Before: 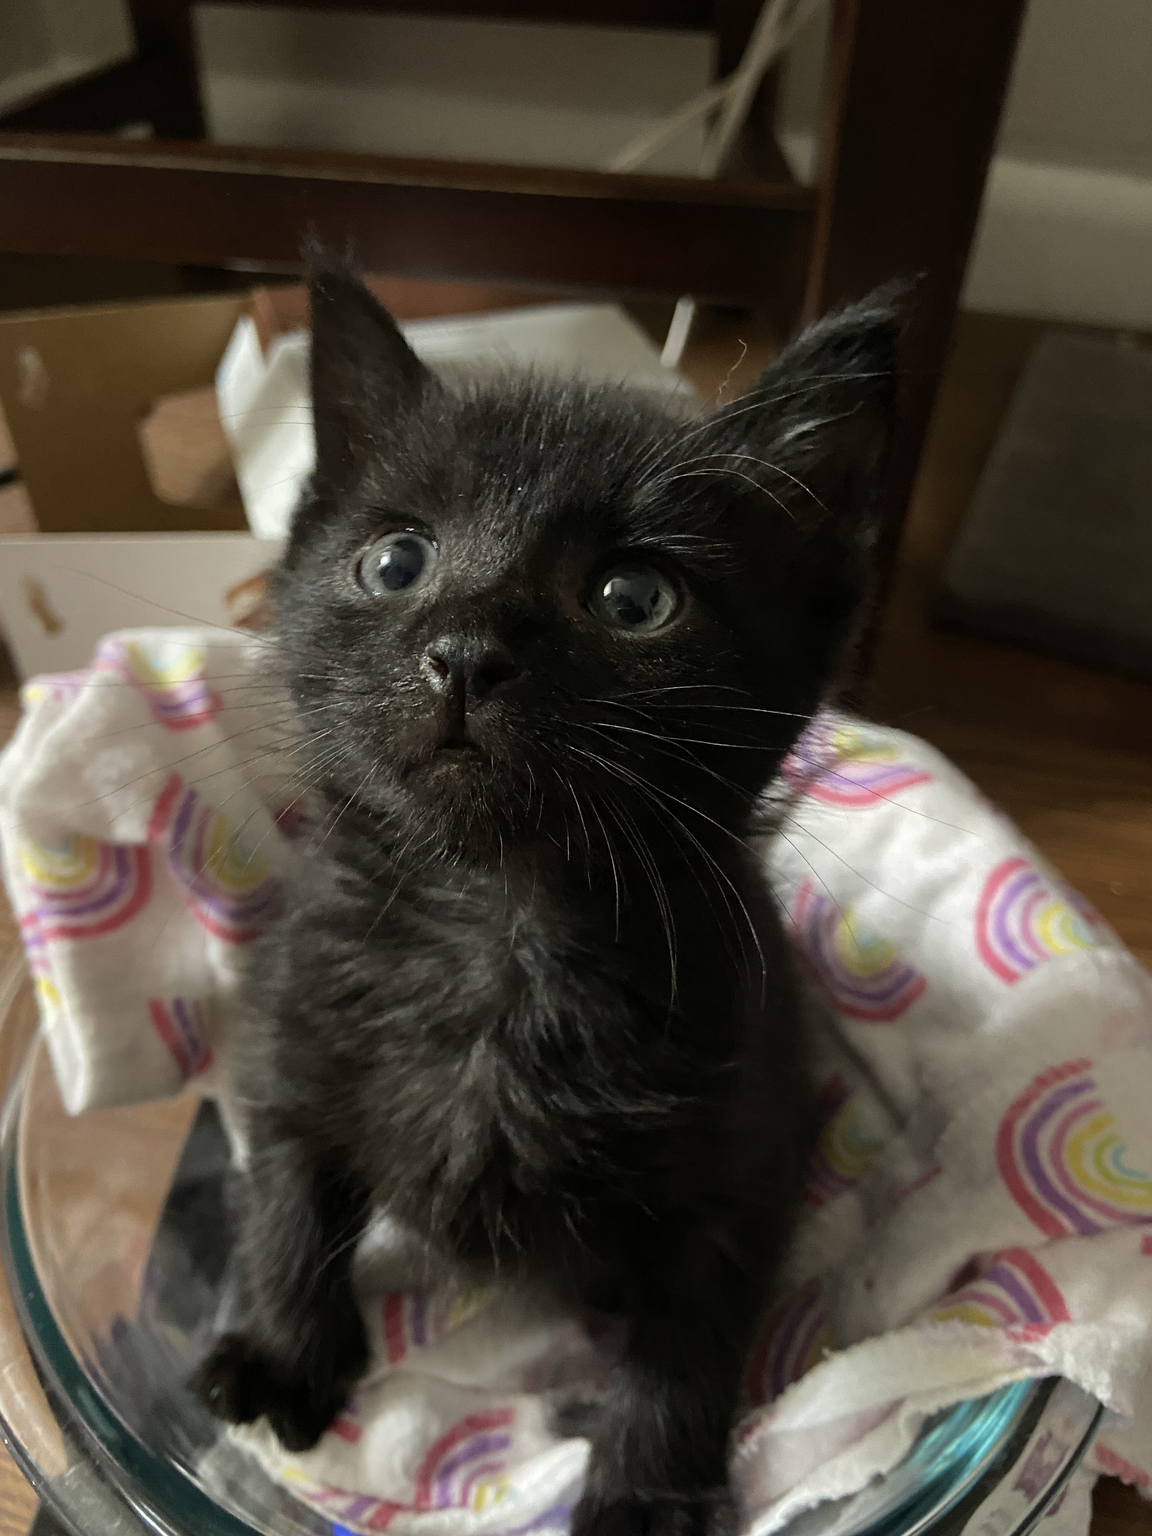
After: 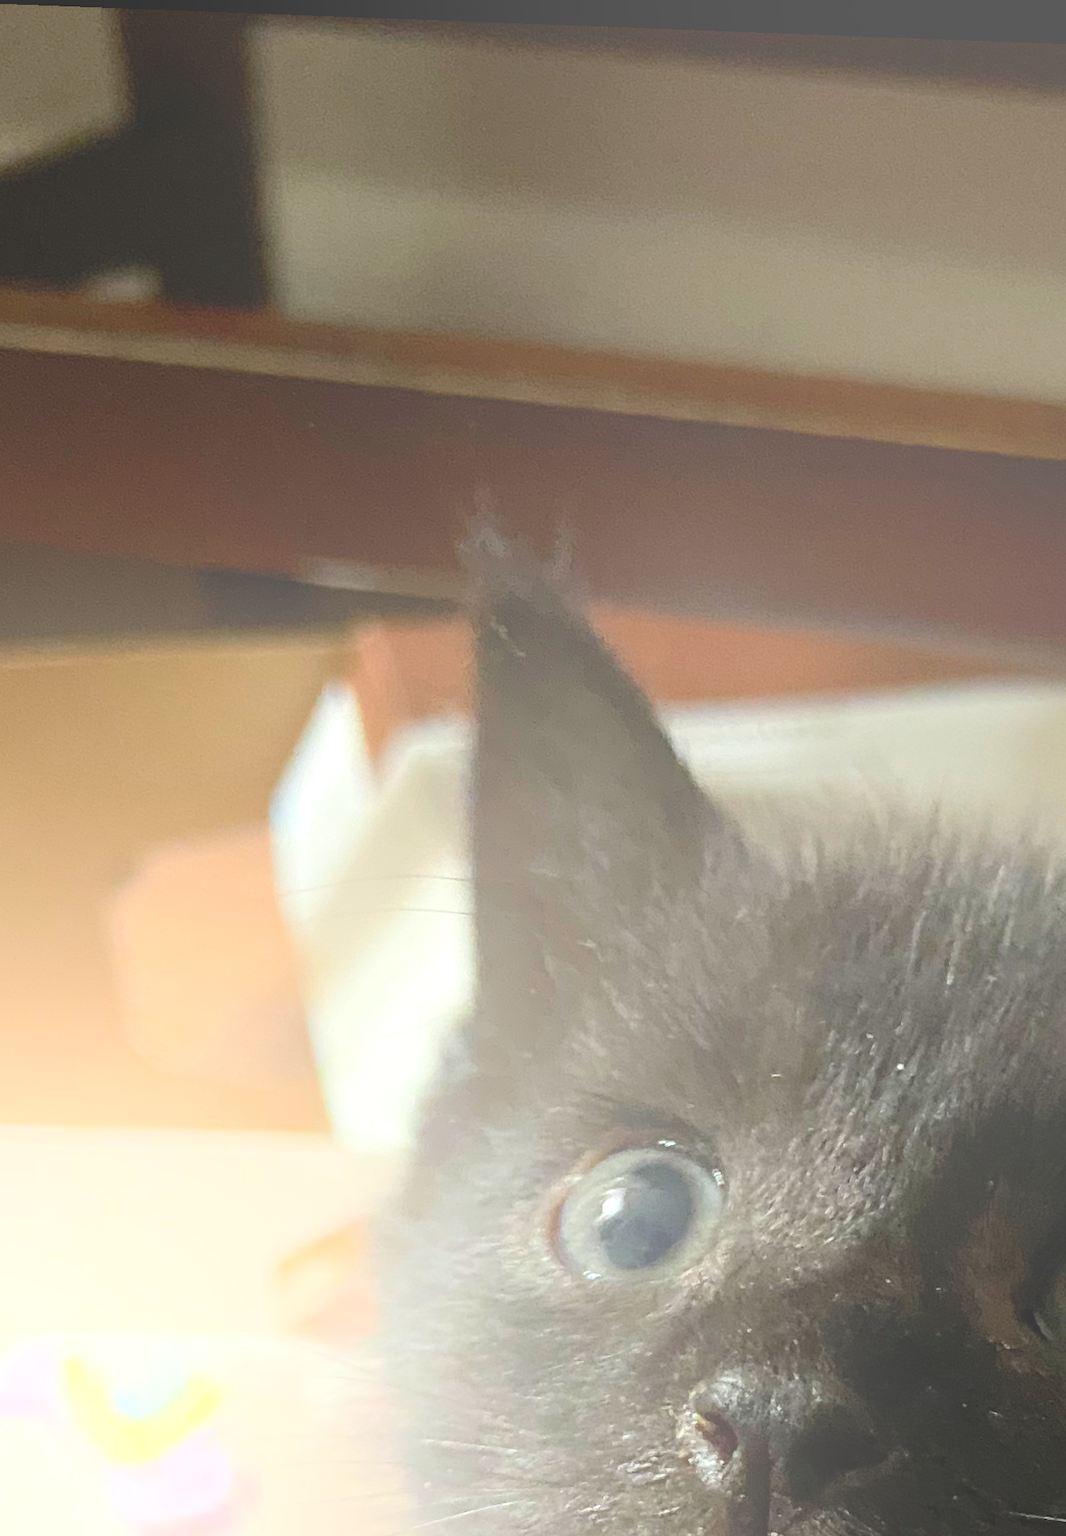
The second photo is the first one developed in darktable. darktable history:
bloom: size 70%, threshold 25%, strength 70%
rotate and perspective: rotation 2.17°, automatic cropping off
crop and rotate: left 10.817%, top 0.062%, right 47.194%, bottom 53.626%
exposure: black level correction 0.001, exposure 0.5 EV, compensate exposure bias true, compensate highlight preservation false
